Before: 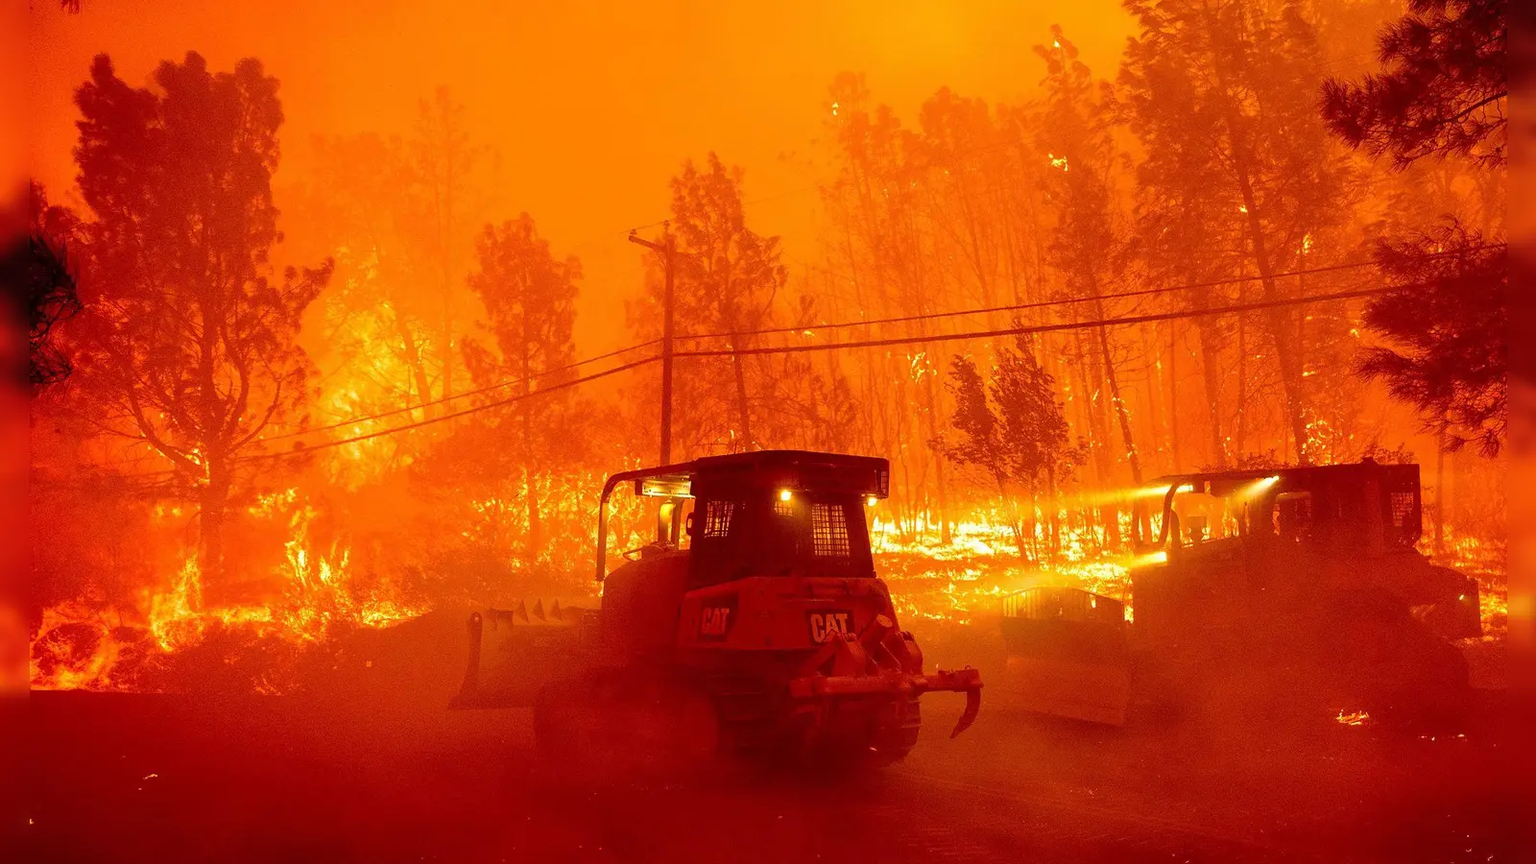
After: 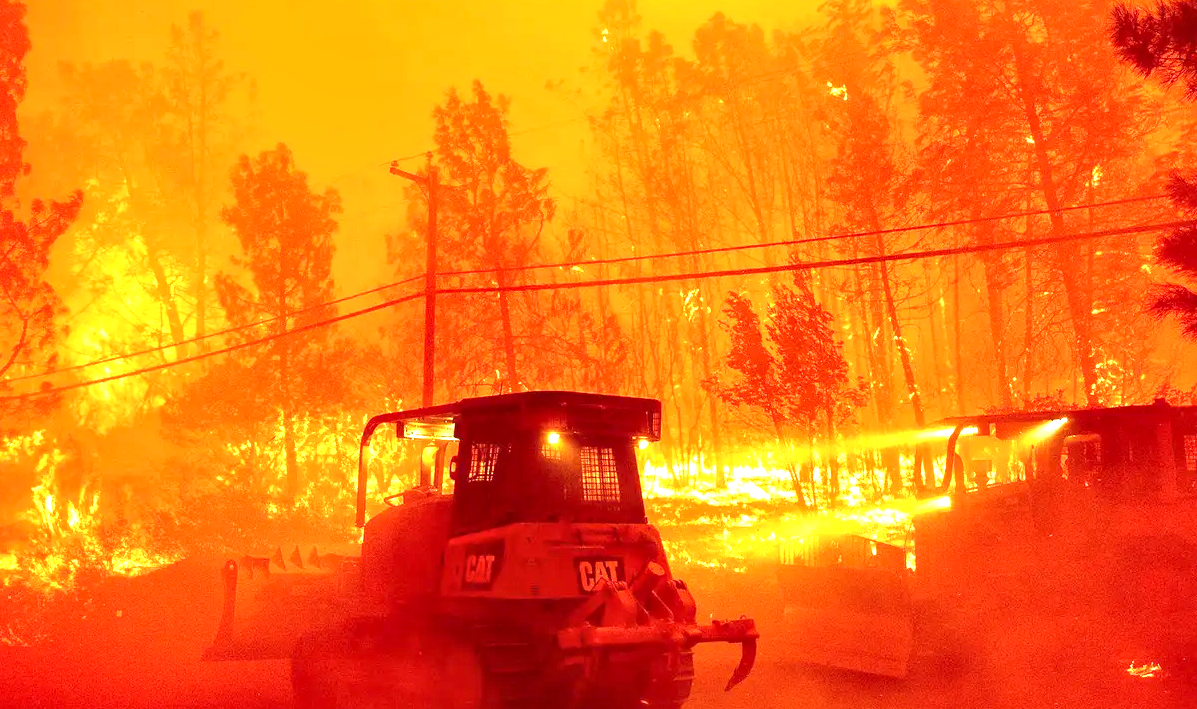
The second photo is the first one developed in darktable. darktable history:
crop: left 16.582%, top 8.735%, right 8.555%, bottom 12.43%
local contrast: mode bilateral grid, contrast 21, coarseness 50, detail 127%, midtone range 0.2
exposure: black level correction 0, exposure 1.199 EV, compensate highlight preservation false
